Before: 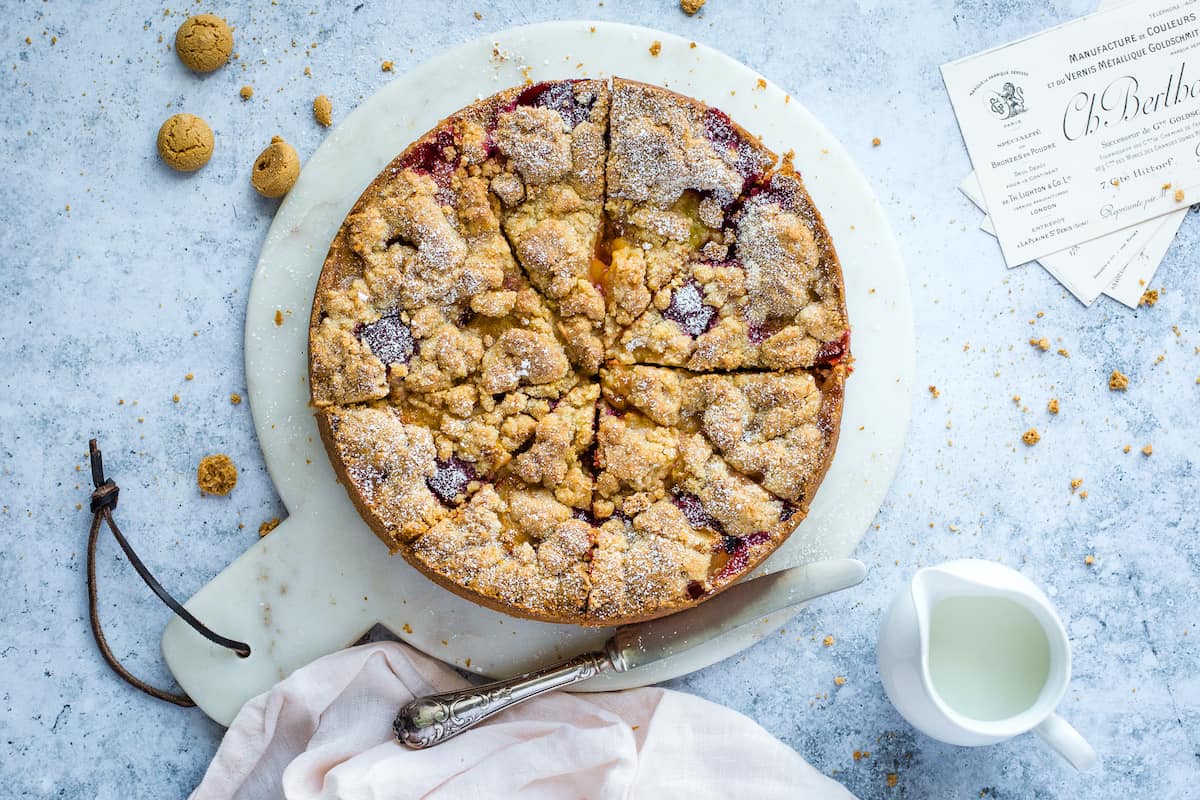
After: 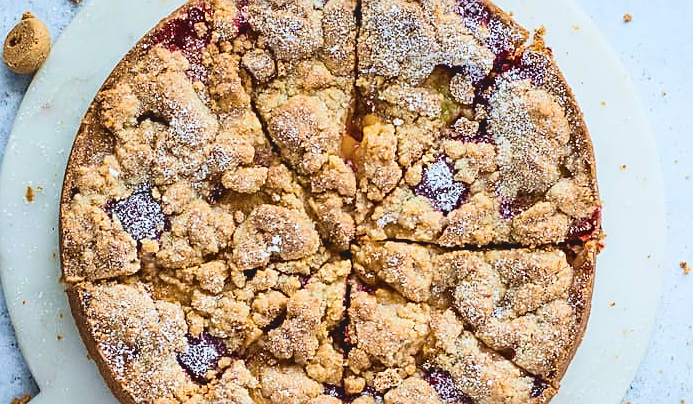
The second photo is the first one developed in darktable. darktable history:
sharpen: amount 0.597
crop: left 20.805%, top 15.618%, right 21.409%, bottom 33.794%
tone curve: curves: ch0 [(0, 0.084) (0.155, 0.169) (0.46, 0.466) (0.751, 0.788) (1, 0.961)]; ch1 [(0, 0) (0.43, 0.408) (0.476, 0.469) (0.505, 0.503) (0.553, 0.563) (0.592, 0.581) (0.631, 0.625) (1, 1)]; ch2 [(0, 0) (0.505, 0.495) (0.55, 0.557) (0.583, 0.573) (1, 1)], color space Lab, independent channels, preserve colors none
